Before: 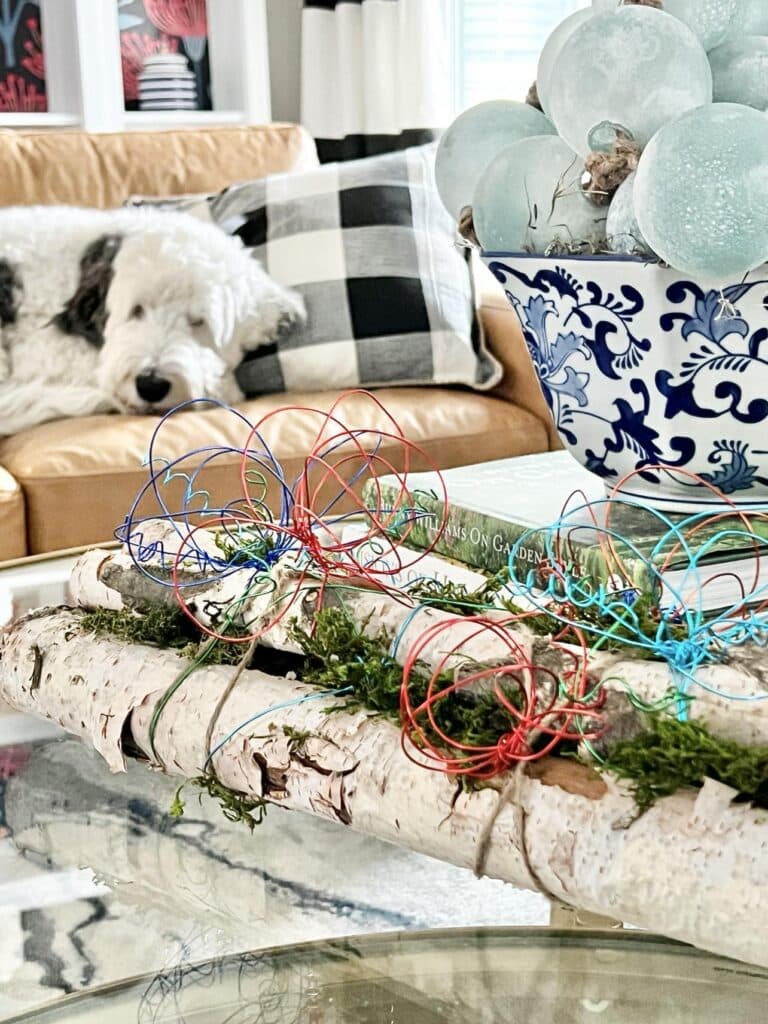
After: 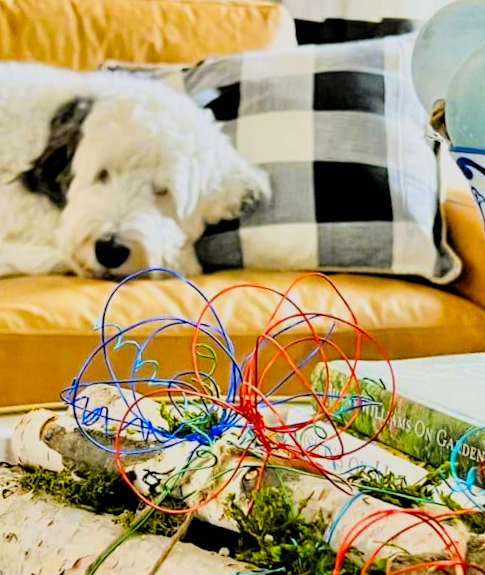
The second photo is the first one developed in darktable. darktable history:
crop and rotate: angle -4.99°, left 2.122%, top 6.945%, right 27.566%, bottom 30.519%
filmic rgb: black relative exposure -7.75 EV, white relative exposure 4.4 EV, threshold 3 EV, target black luminance 0%, hardness 3.76, latitude 50.51%, contrast 1.074, highlights saturation mix 10%, shadows ↔ highlights balance -0.22%, color science v4 (2020), enable highlight reconstruction true
color contrast: green-magenta contrast 1.12, blue-yellow contrast 1.95, unbound 0
